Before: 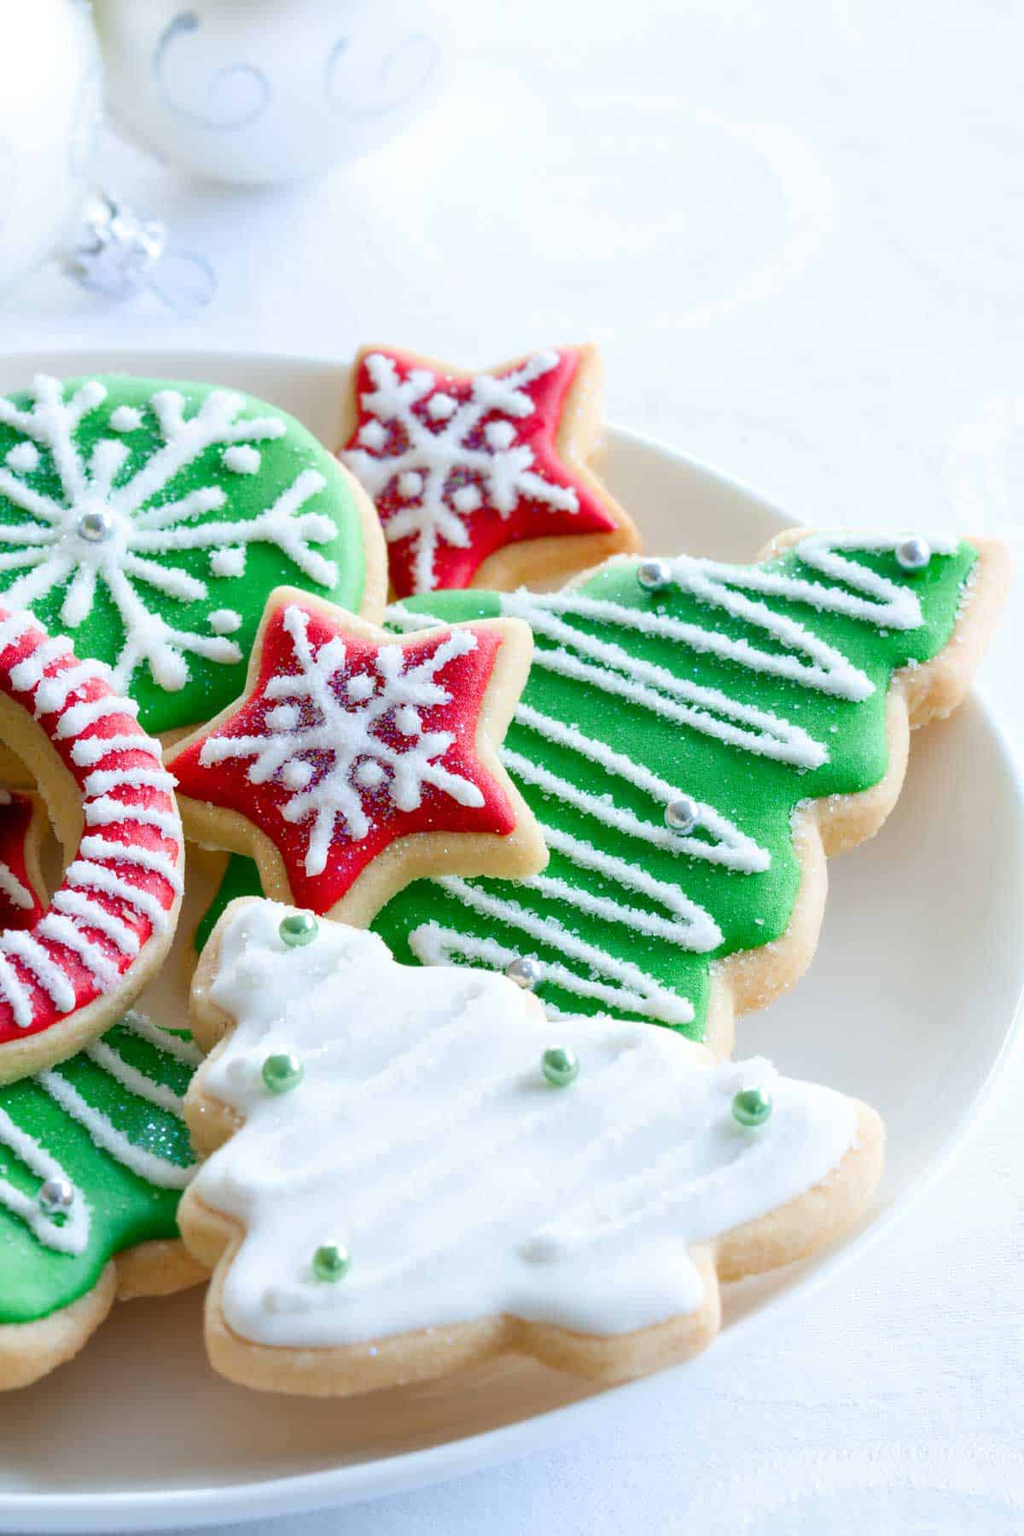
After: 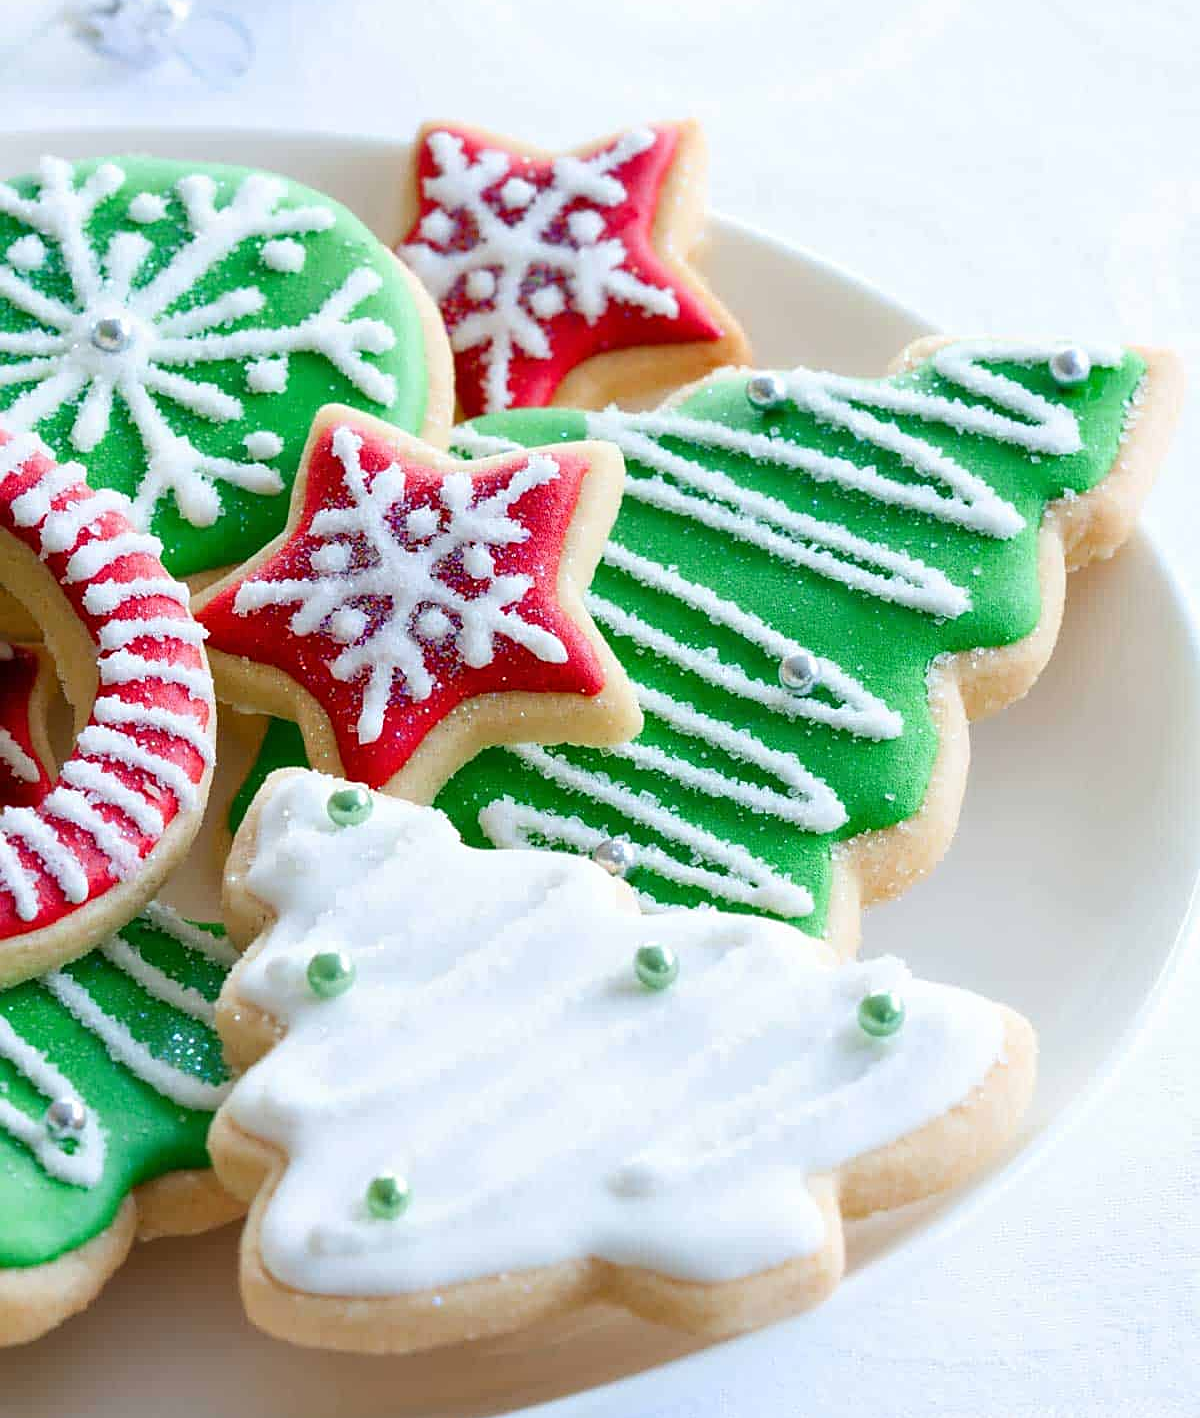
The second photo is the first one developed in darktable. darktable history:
crop and rotate: top 15.745%, bottom 5.426%
sharpen: on, module defaults
